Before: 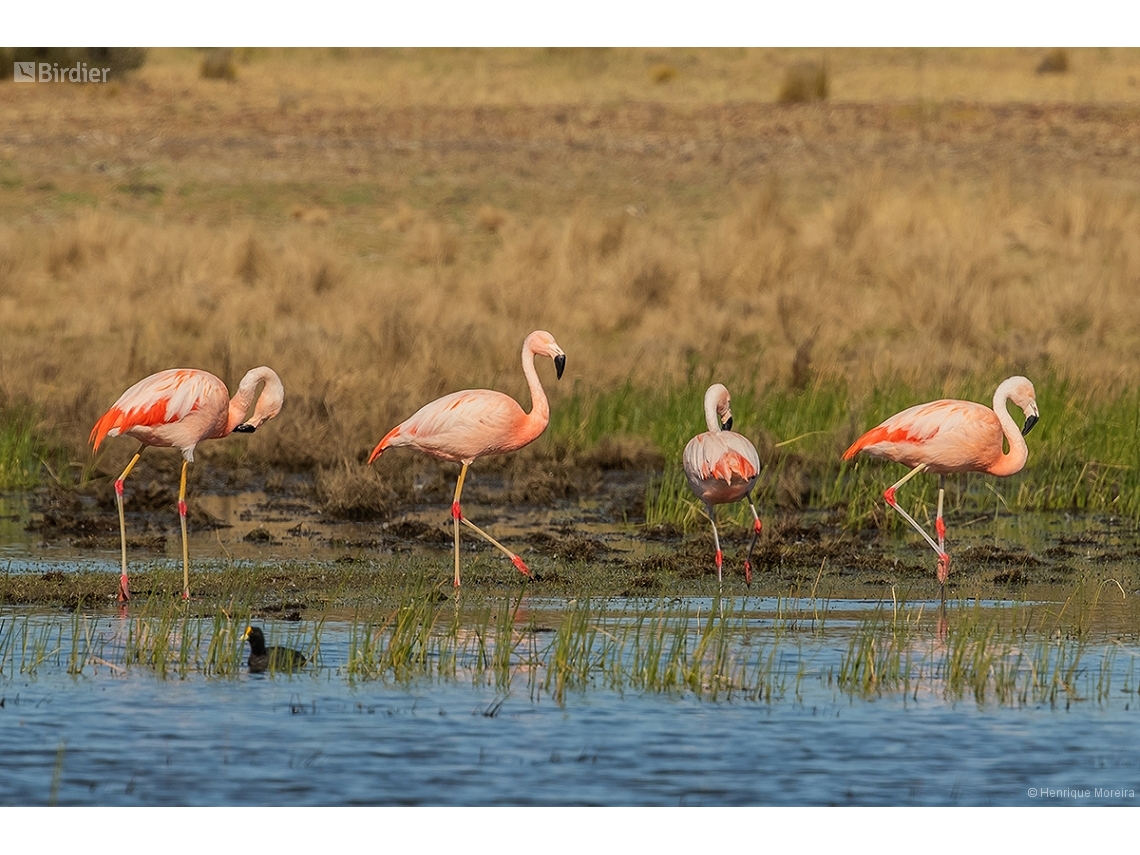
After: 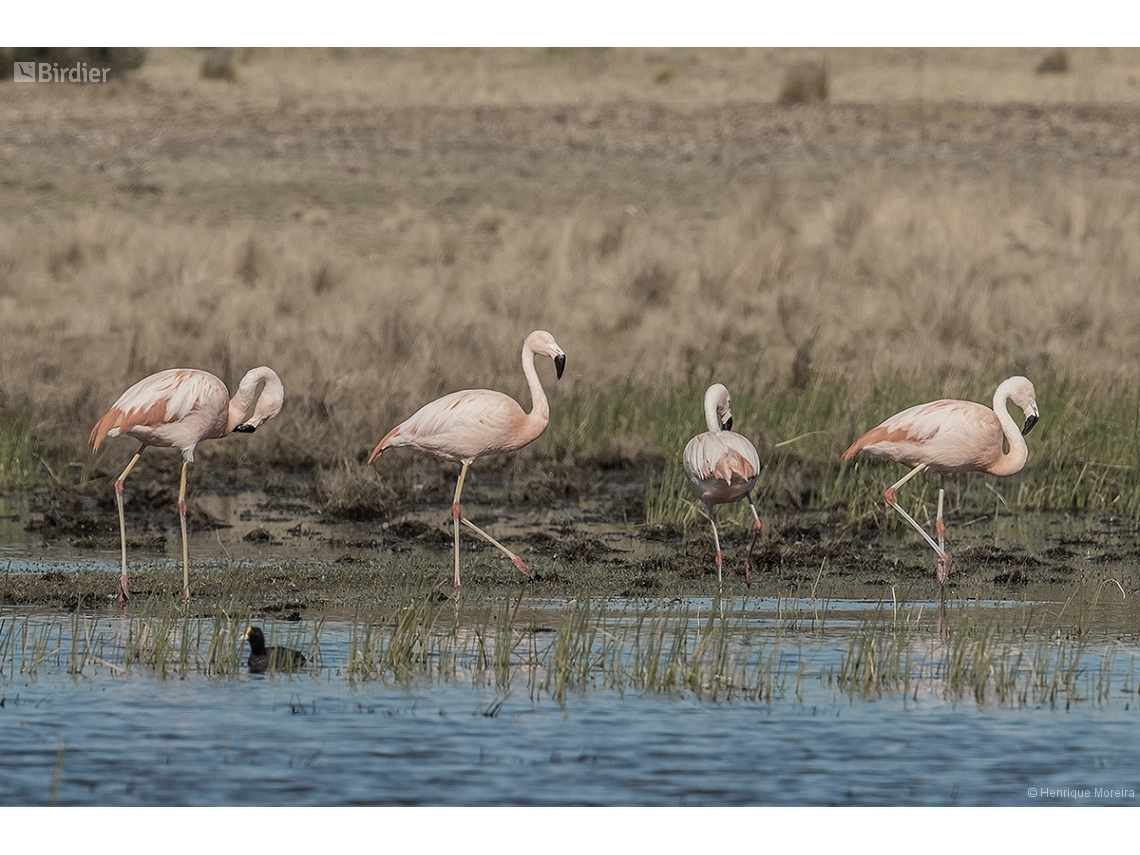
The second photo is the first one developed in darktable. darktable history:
color balance rgb: perceptual saturation grading › global saturation 25.017%
color zones: curves: ch1 [(0.238, 0.163) (0.476, 0.2) (0.733, 0.322) (0.848, 0.134)]
